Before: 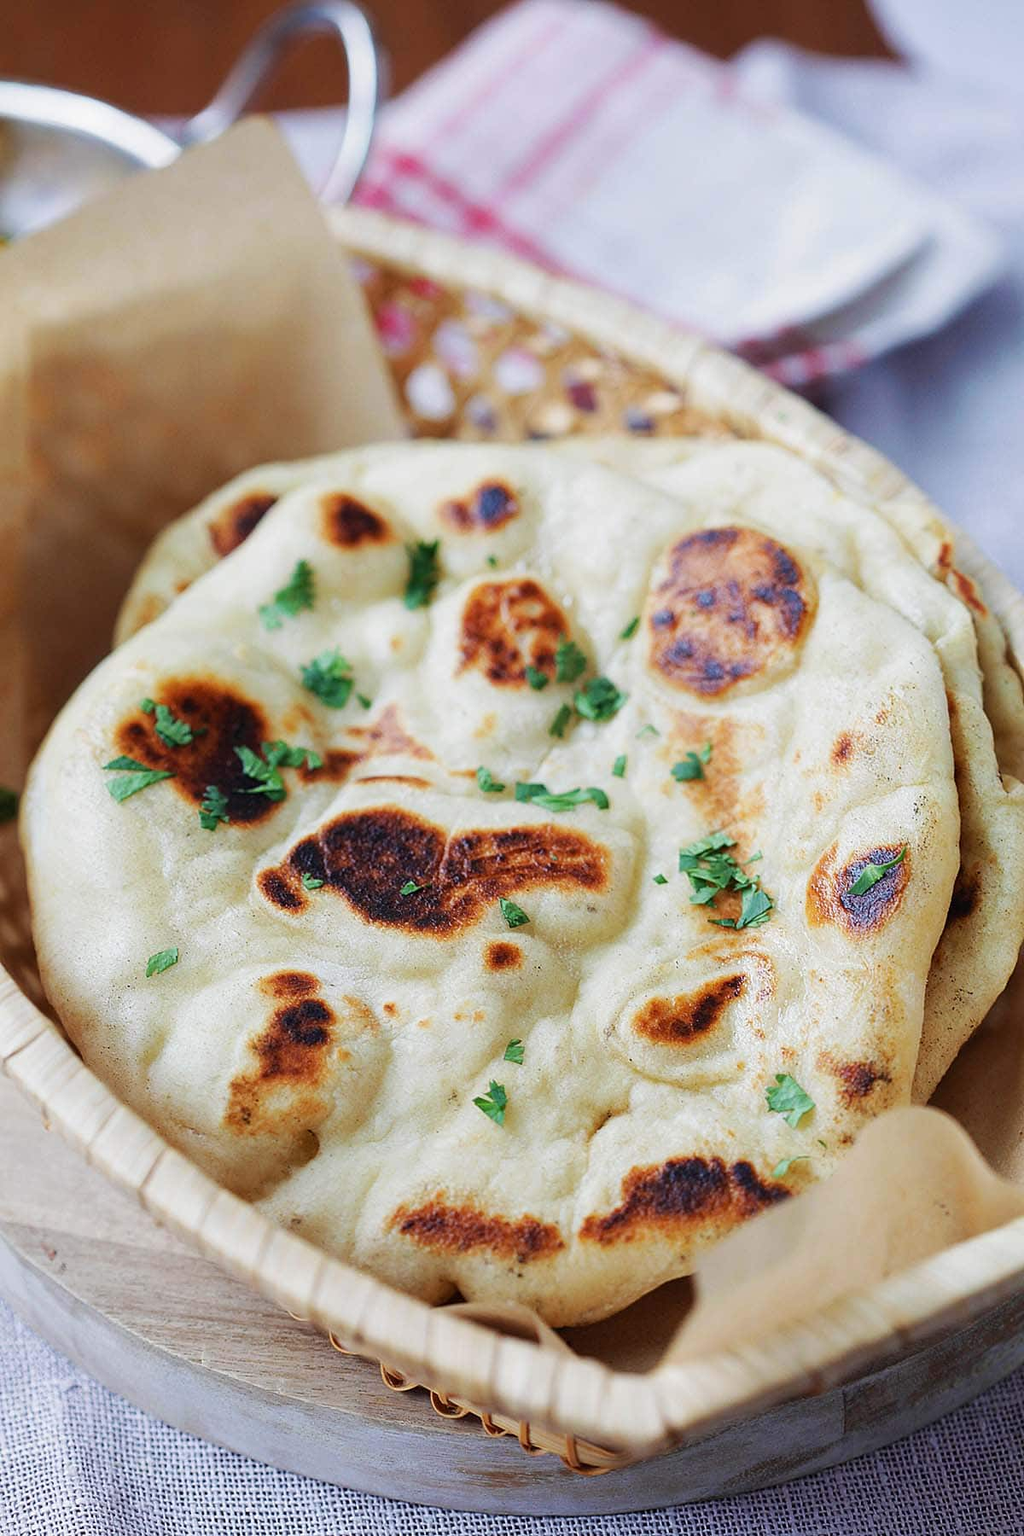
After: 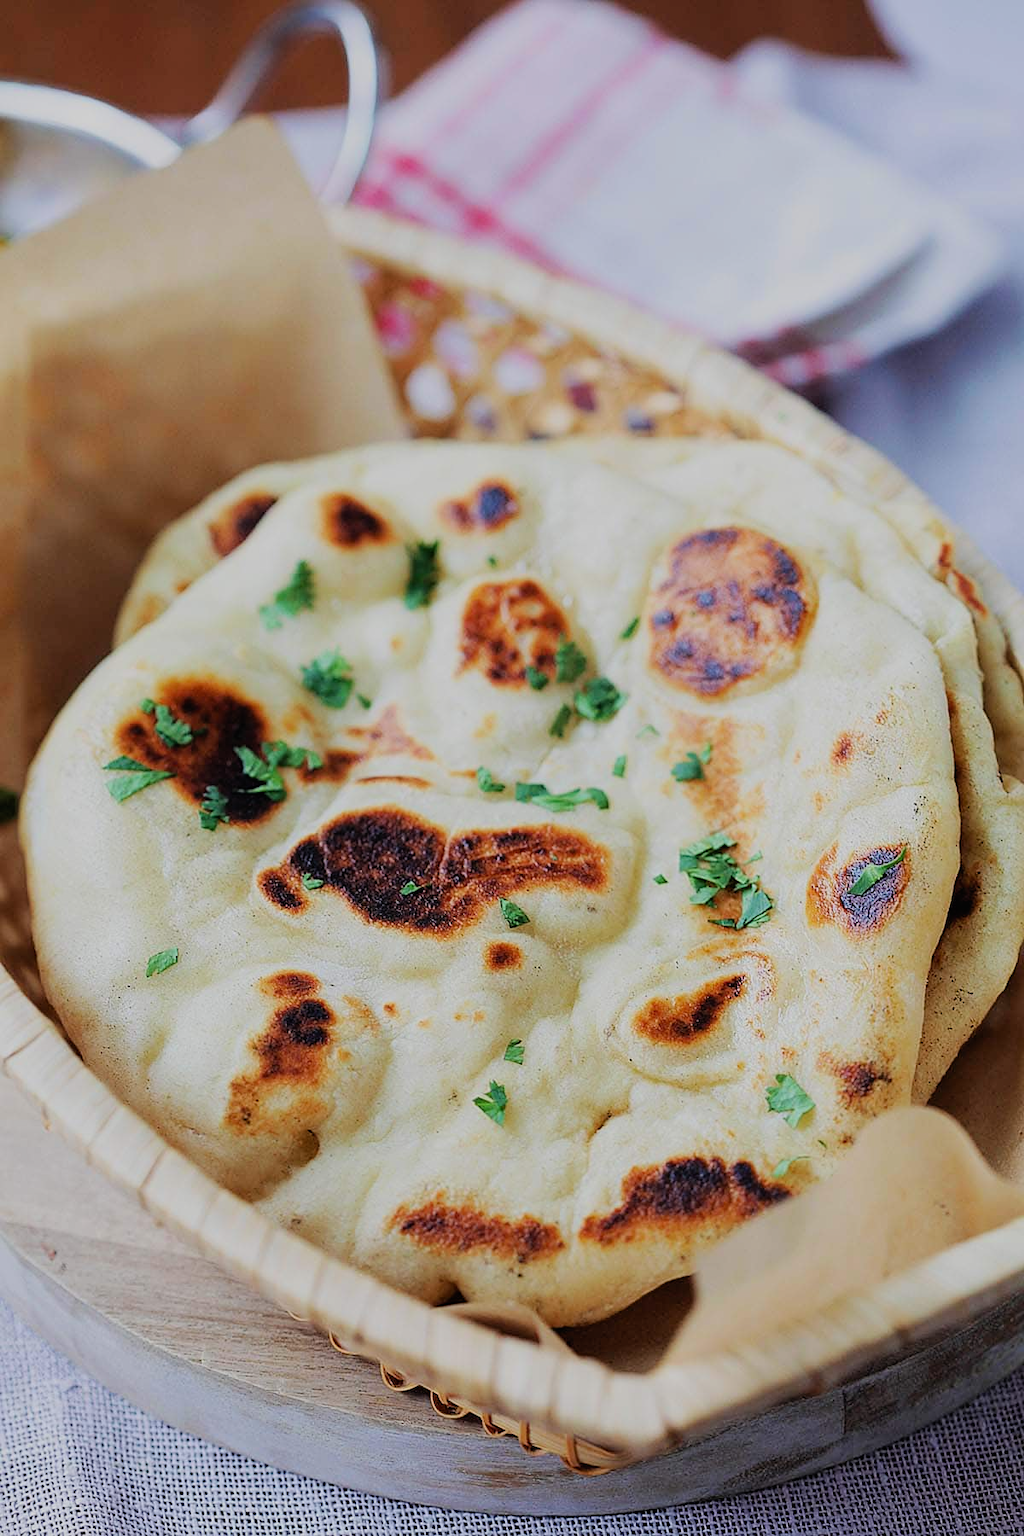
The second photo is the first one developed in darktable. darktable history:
contrast brightness saturation: contrast -0.016, brightness -0.007, saturation 0.031
filmic rgb: black relative exposure -7.65 EV, white relative exposure 4.56 EV, hardness 3.61, color science v6 (2022)
sharpen: amount 0.204
